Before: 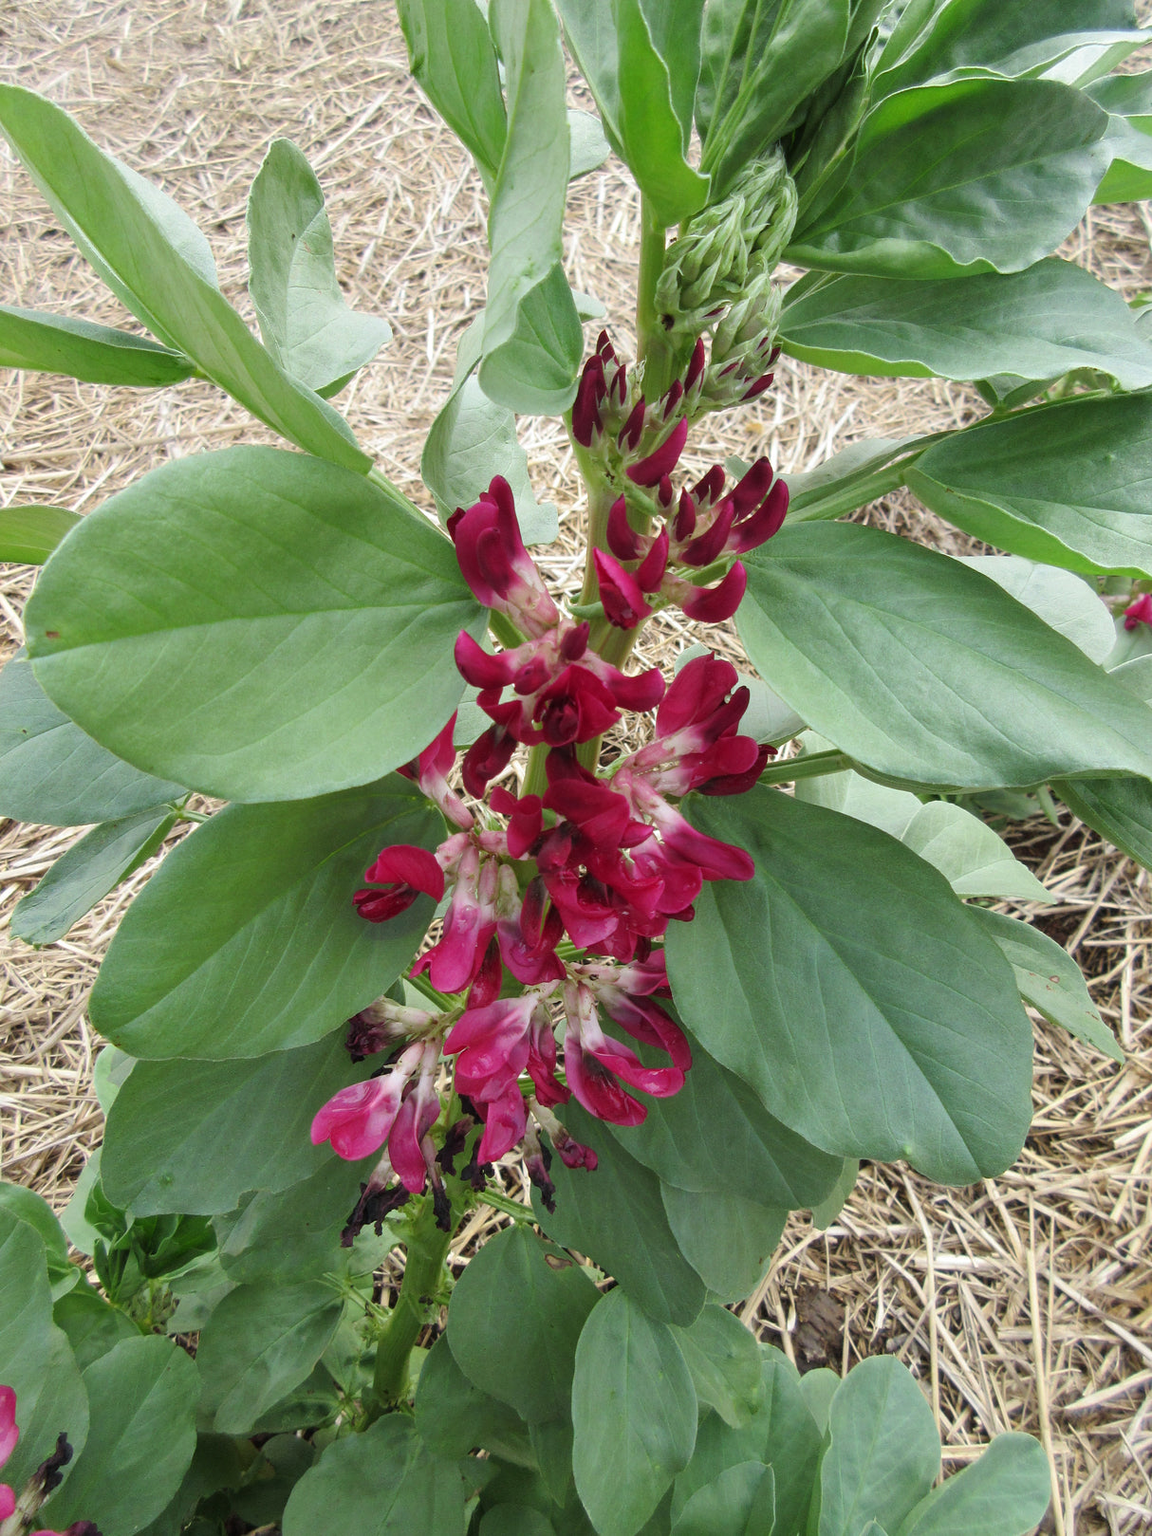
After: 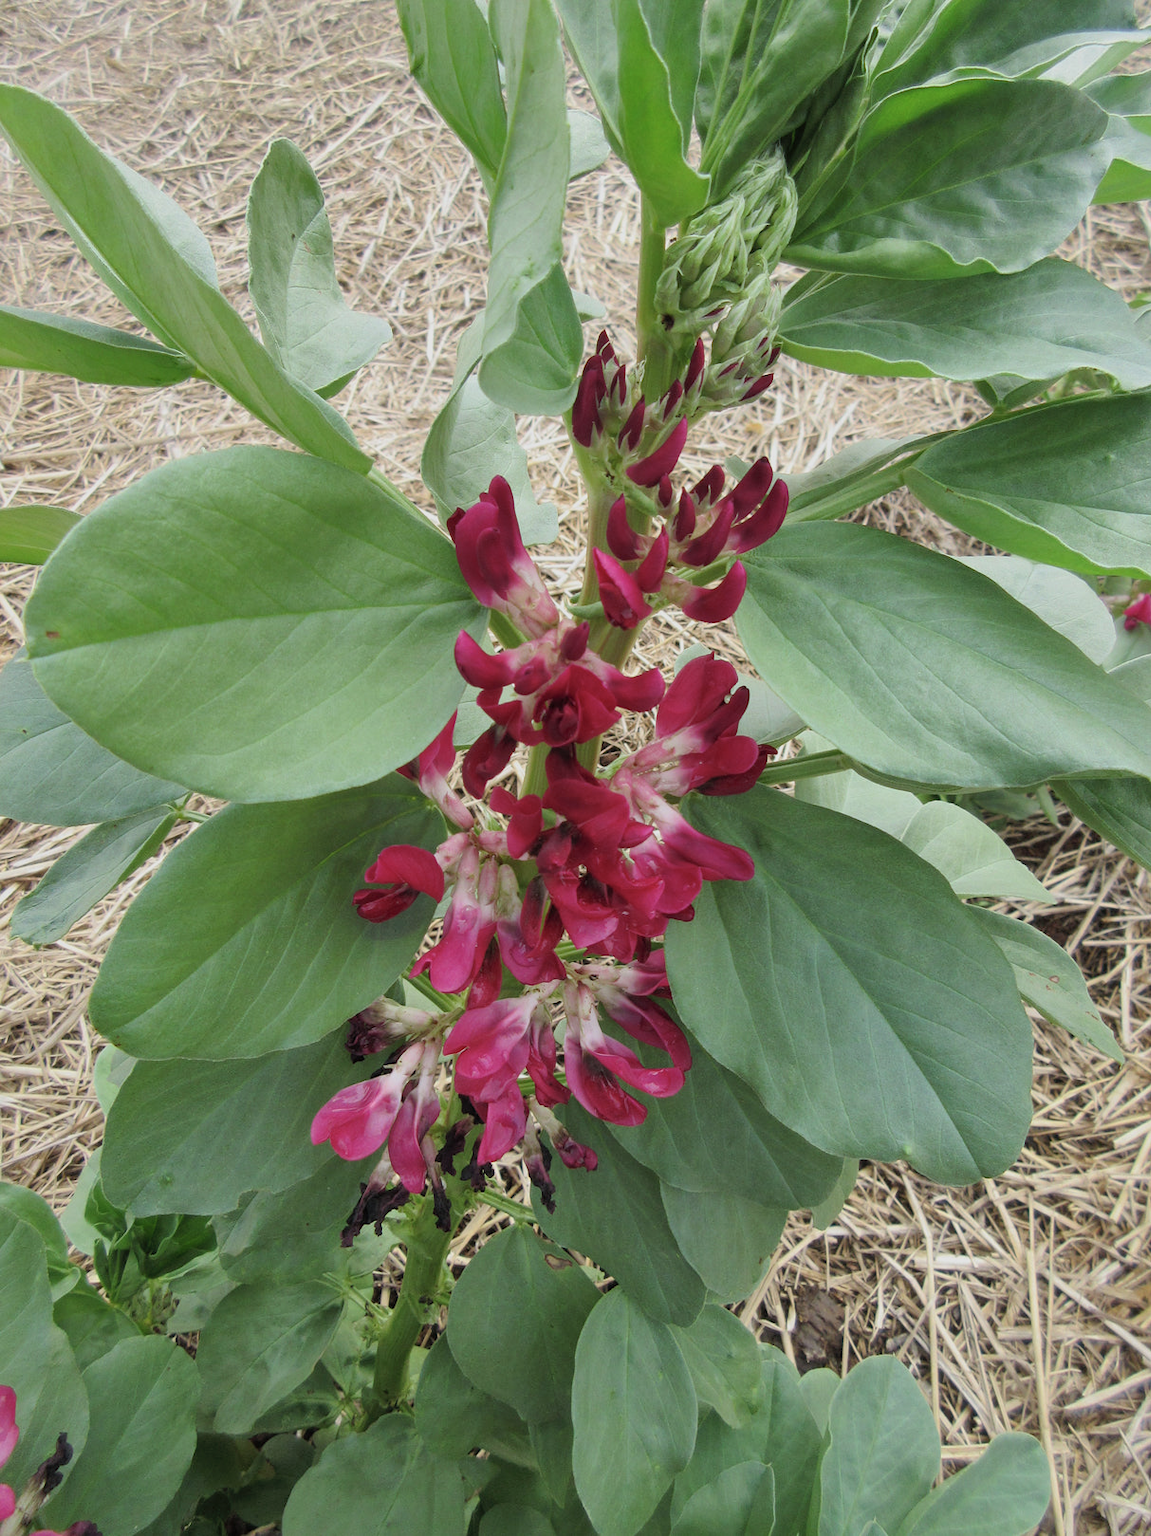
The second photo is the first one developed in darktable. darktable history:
contrast brightness saturation: saturation -0.1
rgb levels: preserve colors max RGB
filmic rgb: black relative exposure -11.35 EV, white relative exposure 3.22 EV, hardness 6.76, color science v6 (2022)
shadows and highlights: on, module defaults
